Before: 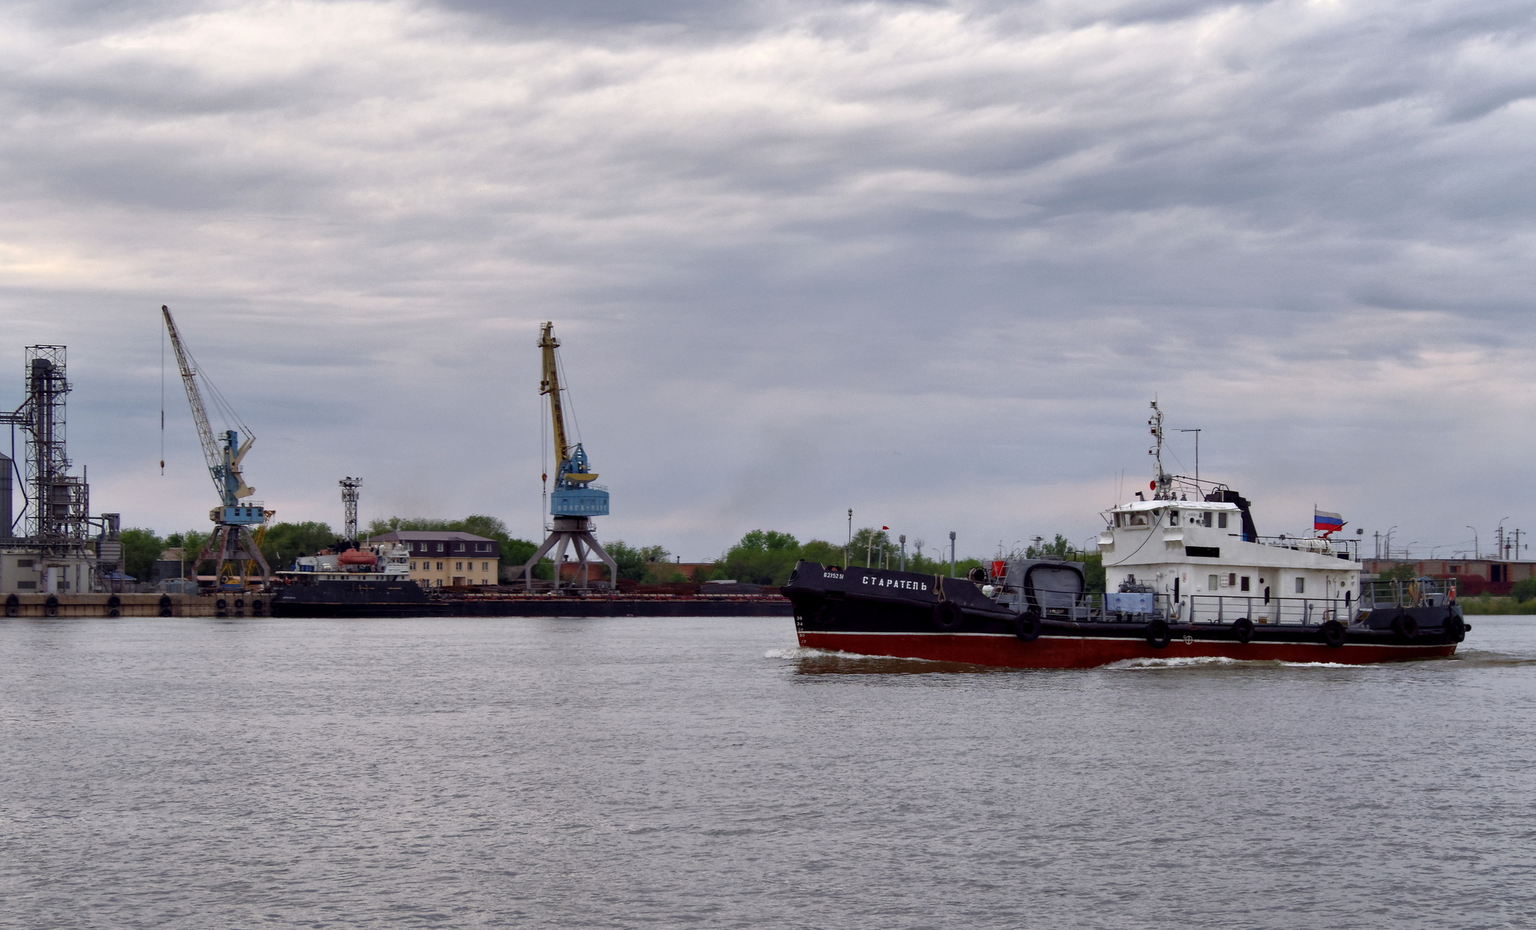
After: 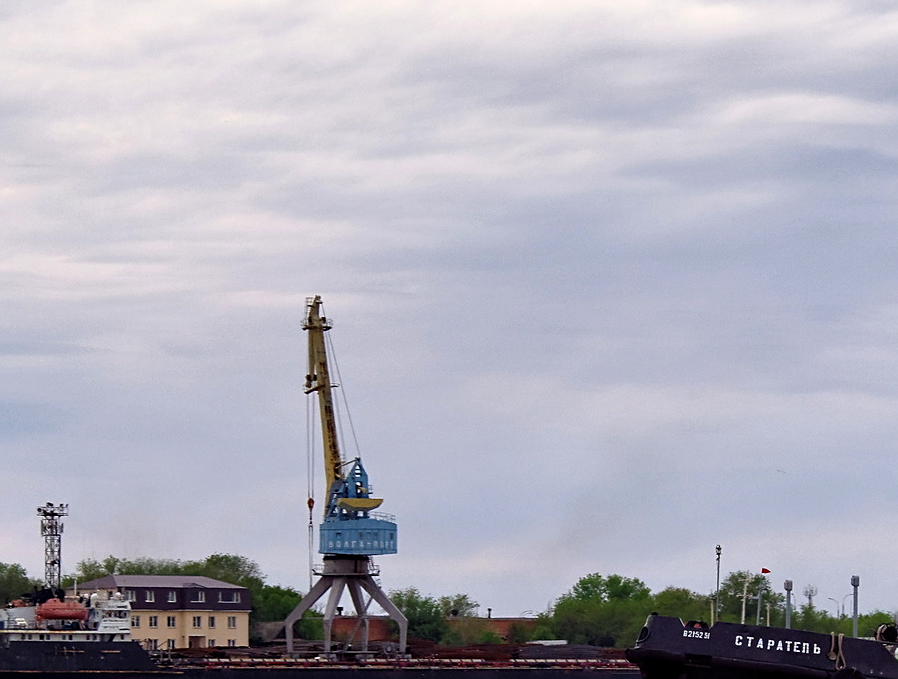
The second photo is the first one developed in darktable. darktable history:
base curve: curves: ch0 [(0, 0) (0.303, 0.277) (1, 1)], preserve colors none
crop: left 20.275%, top 10.775%, right 35.835%, bottom 34.417%
contrast brightness saturation: contrast 0.199, brightness 0.152, saturation 0.138
sharpen: amount 0.551
